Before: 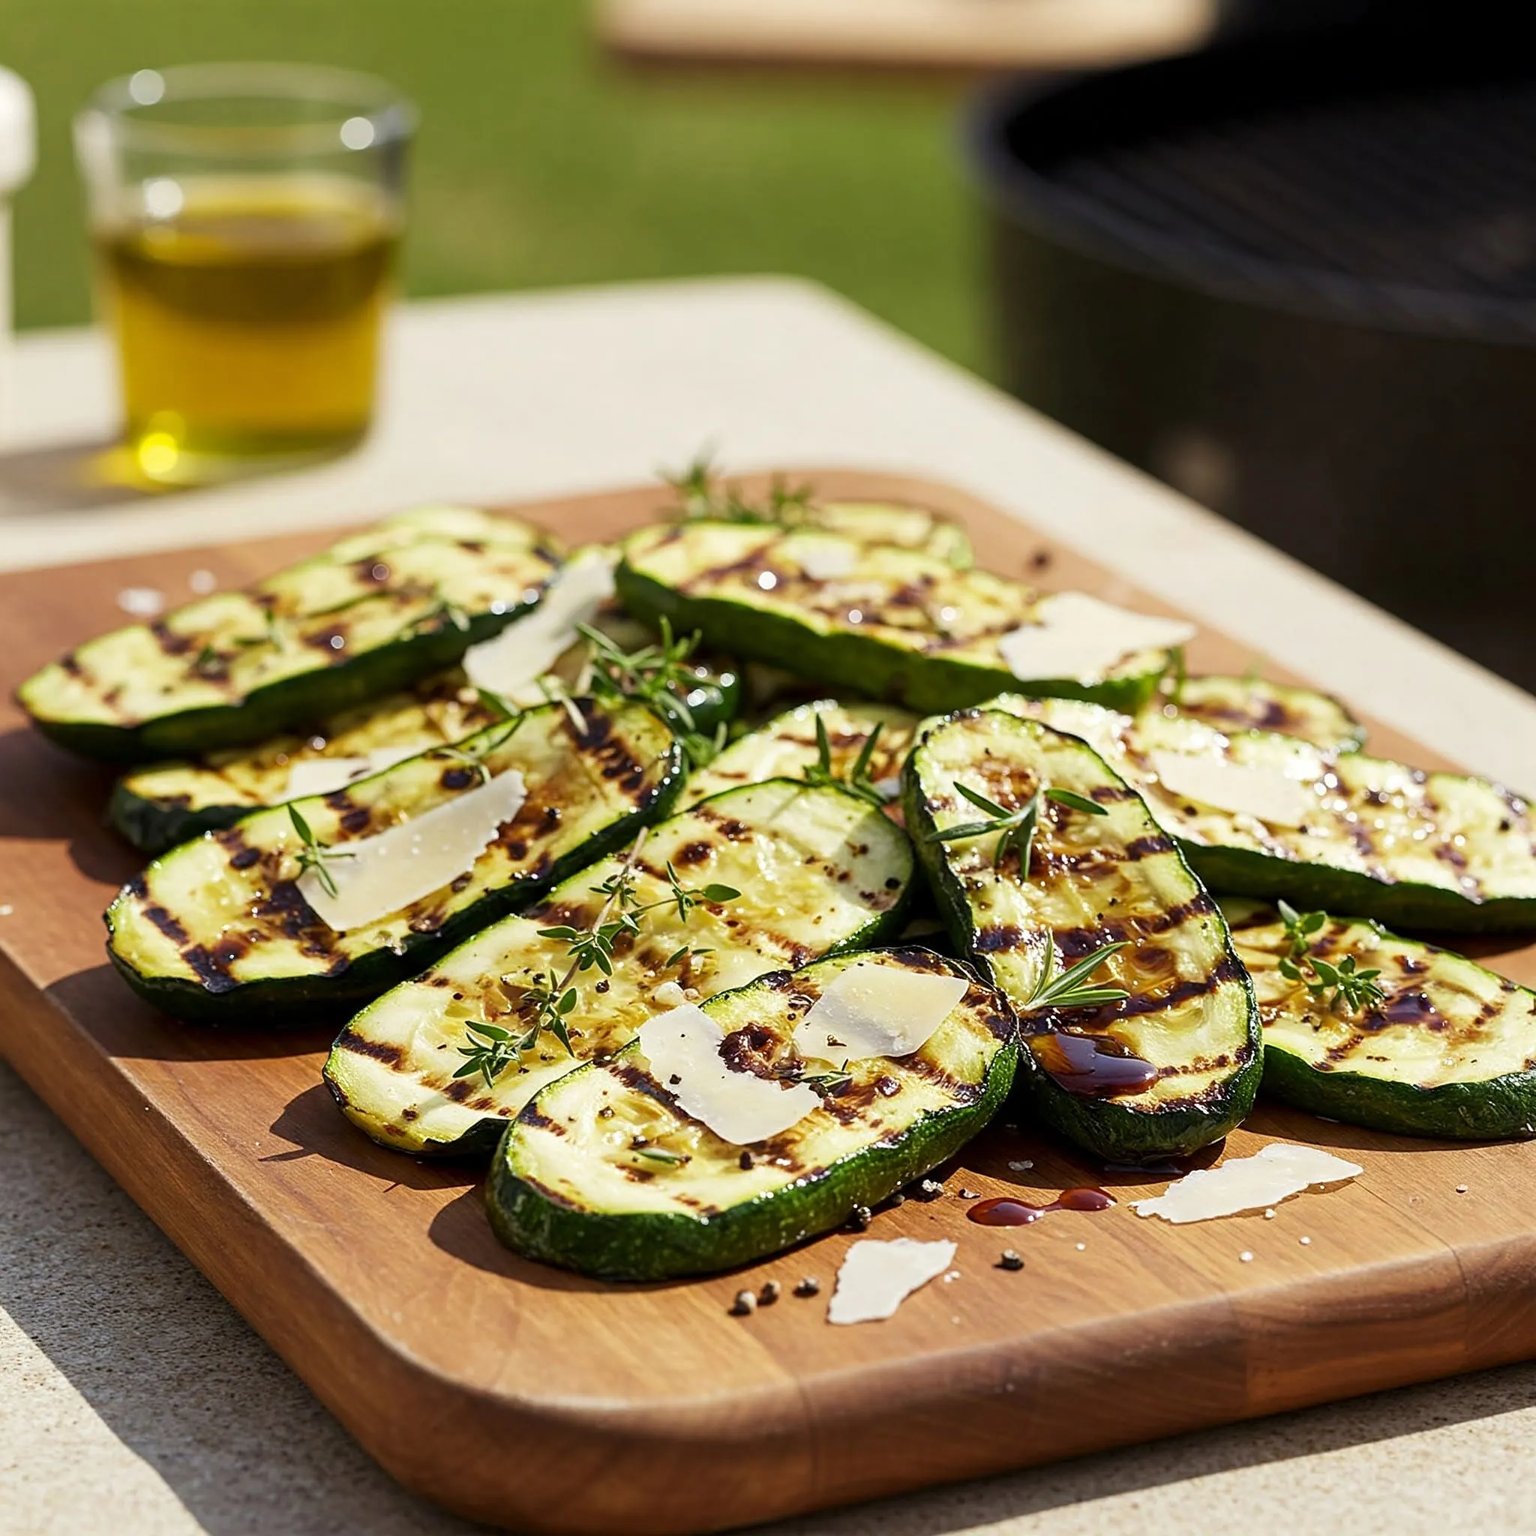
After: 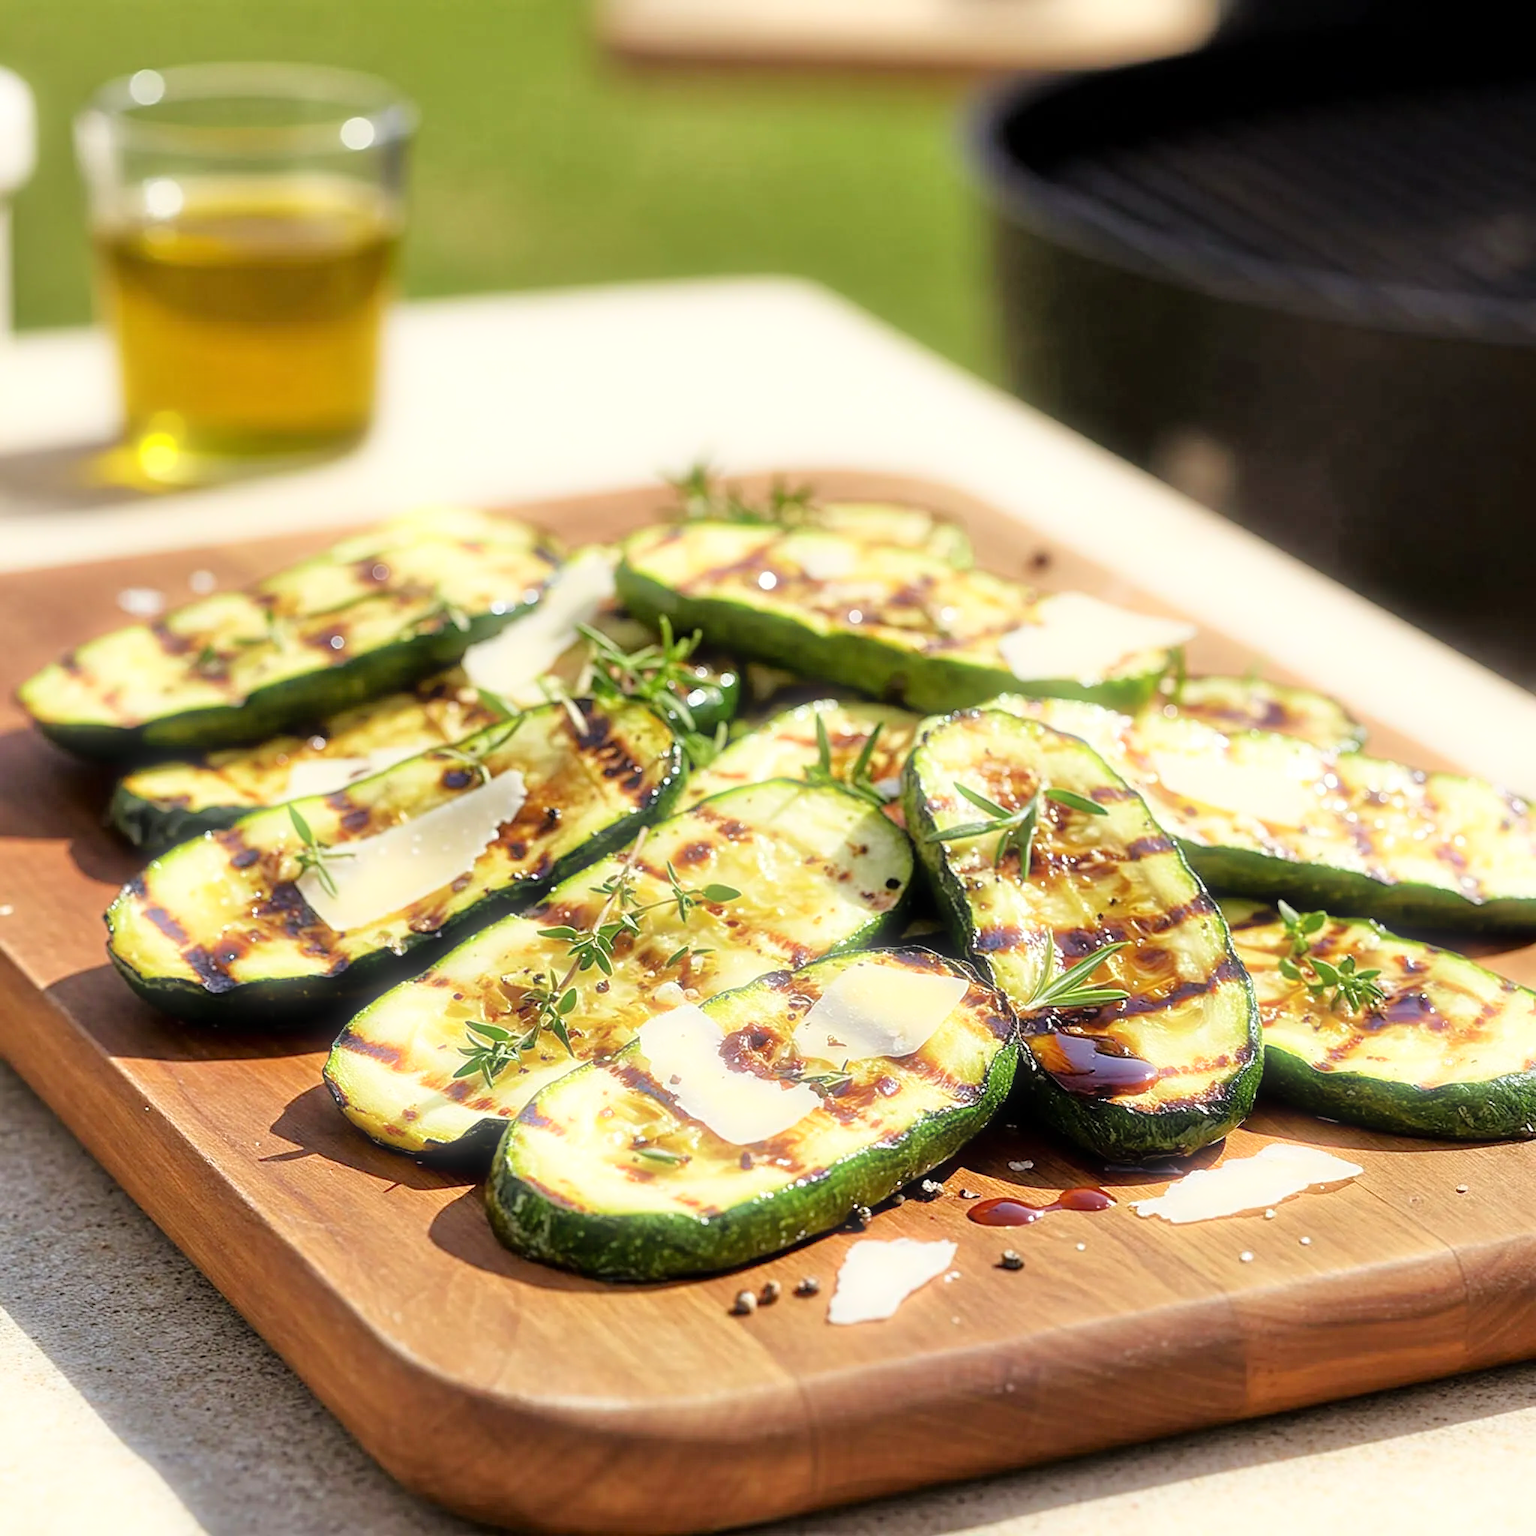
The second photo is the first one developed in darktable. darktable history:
tone equalizer: -7 EV 0.15 EV, -6 EV 0.6 EV, -5 EV 1.15 EV, -4 EV 1.33 EV, -3 EV 1.15 EV, -2 EV 0.6 EV, -1 EV 0.15 EV, mask exposure compensation -0.5 EV
bloom: size 5%, threshold 95%, strength 15%
